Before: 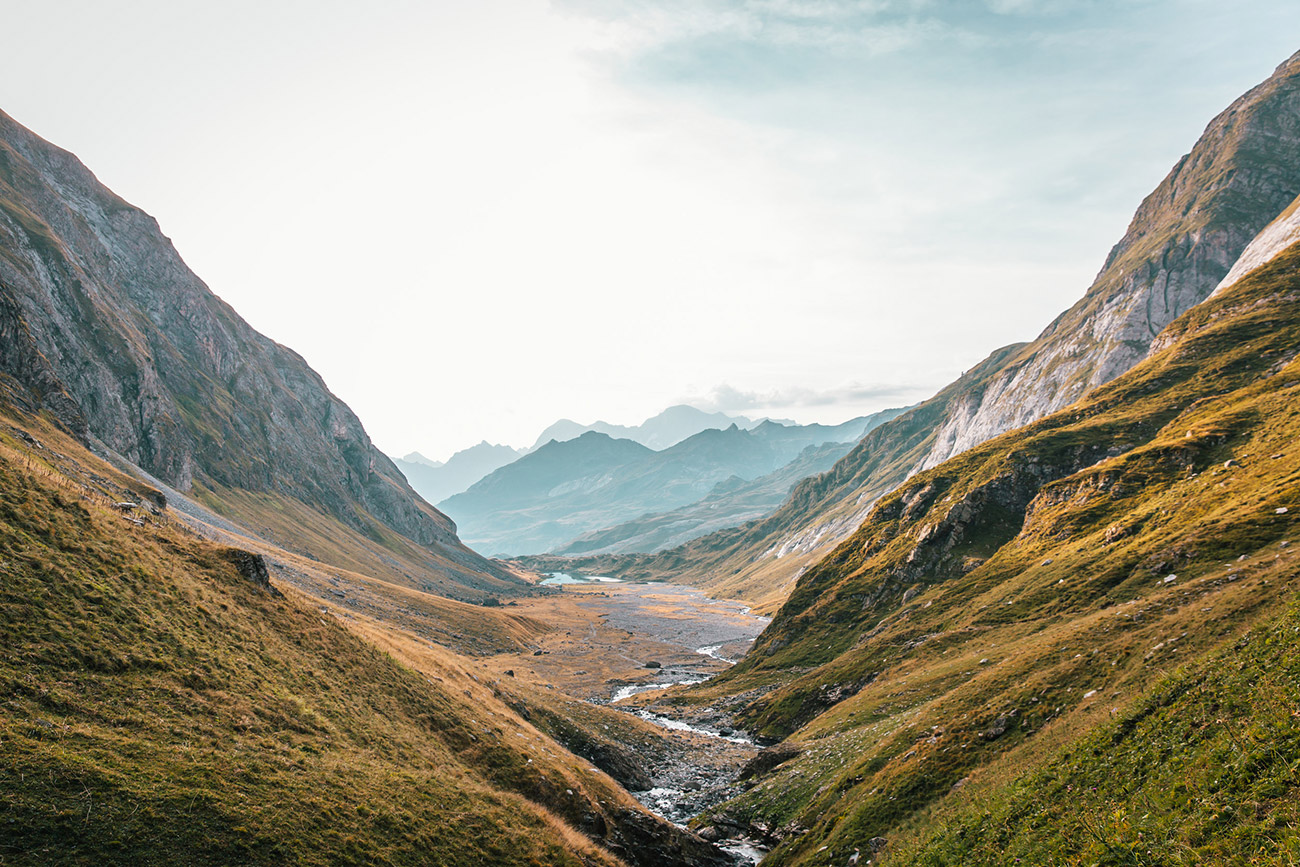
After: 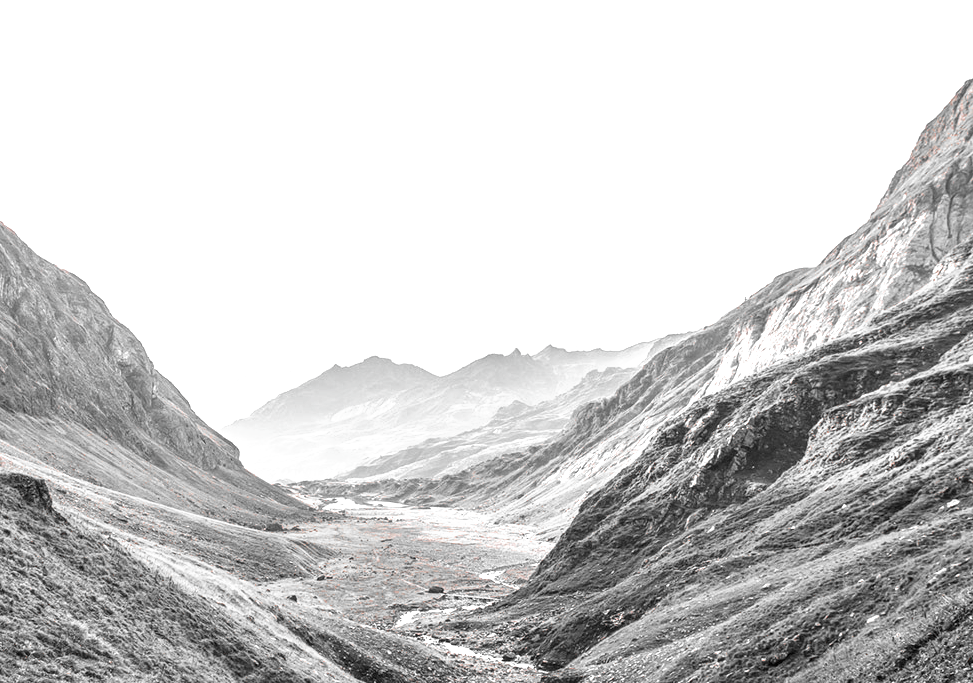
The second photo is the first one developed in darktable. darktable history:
exposure: black level correction -0.001, exposure 0.9 EV, compensate exposure bias true, compensate highlight preservation false
crop: left 16.768%, top 8.653%, right 8.362%, bottom 12.485%
local contrast: on, module defaults
color zones: curves: ch1 [(0, 0.006) (0.094, 0.285) (0.171, 0.001) (0.429, 0.001) (0.571, 0.003) (0.714, 0.004) (0.857, 0.004) (1, 0.006)]
velvia: strength 75%
